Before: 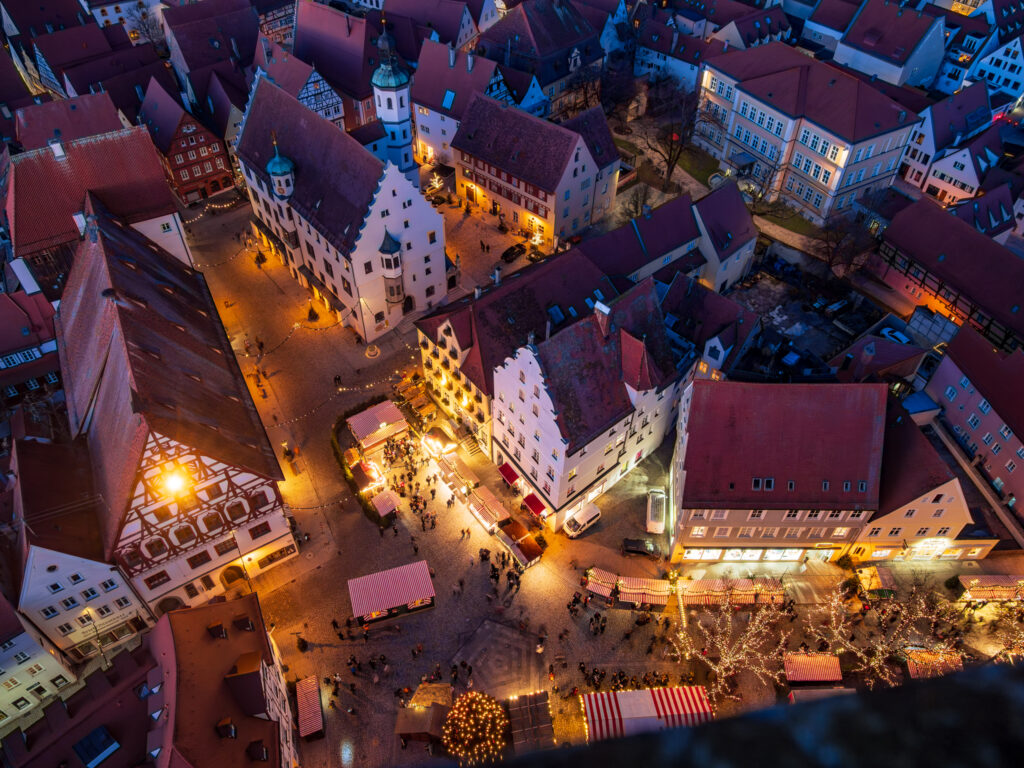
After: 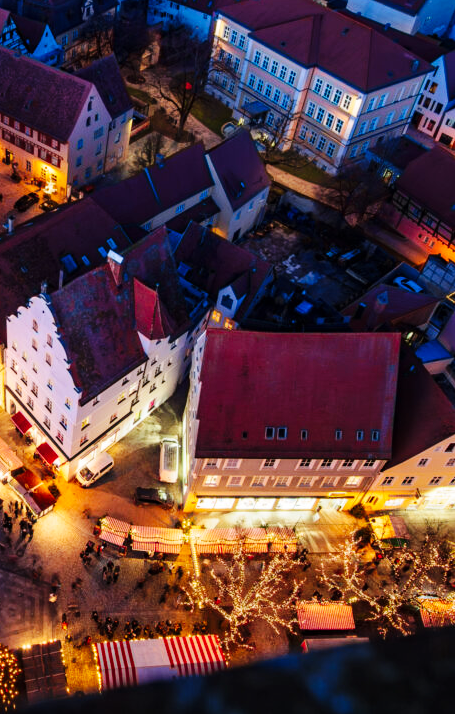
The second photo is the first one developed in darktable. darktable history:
crop: left 47.628%, top 6.643%, right 7.874%
base curve: curves: ch0 [(0, 0) (0.032, 0.025) (0.121, 0.166) (0.206, 0.329) (0.605, 0.79) (1, 1)], preserve colors none
